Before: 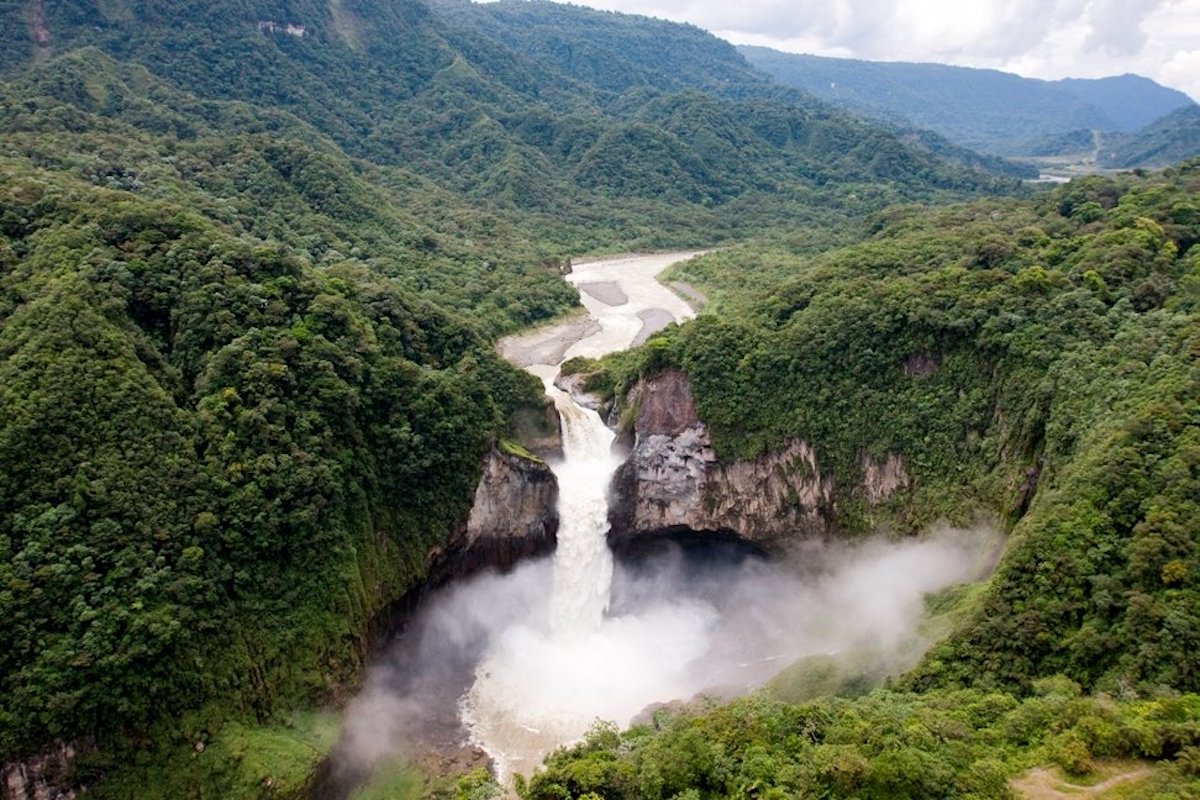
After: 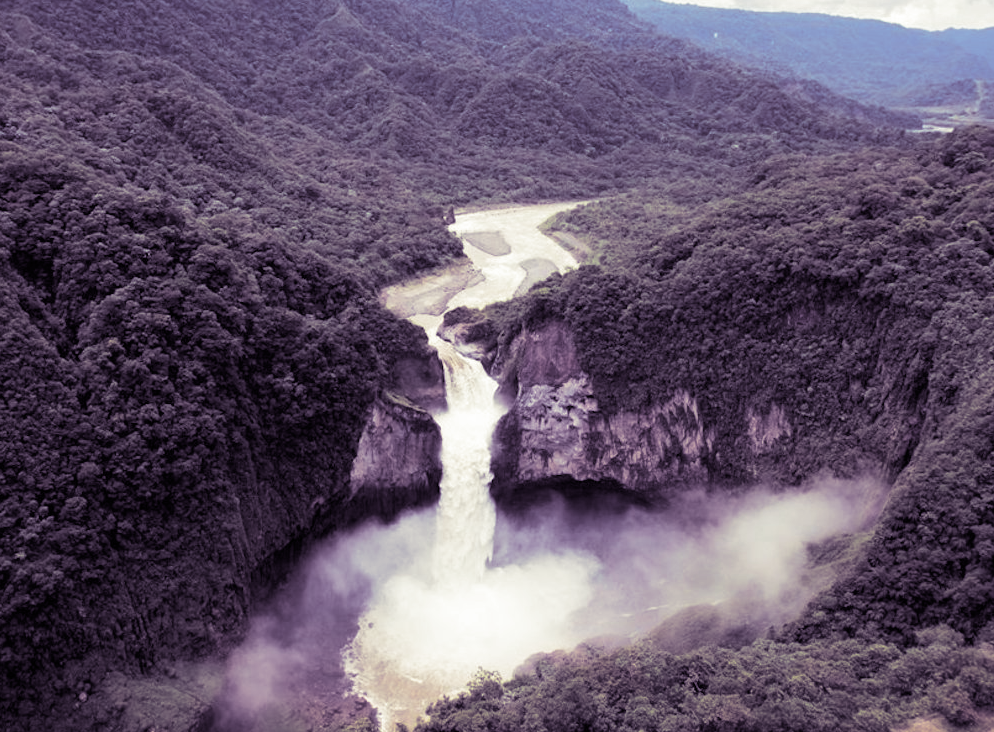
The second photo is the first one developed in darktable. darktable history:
crop: left 9.807%, top 6.259%, right 7.334%, bottom 2.177%
split-toning: shadows › hue 266.4°, shadows › saturation 0.4, highlights › hue 61.2°, highlights › saturation 0.3, compress 0%
